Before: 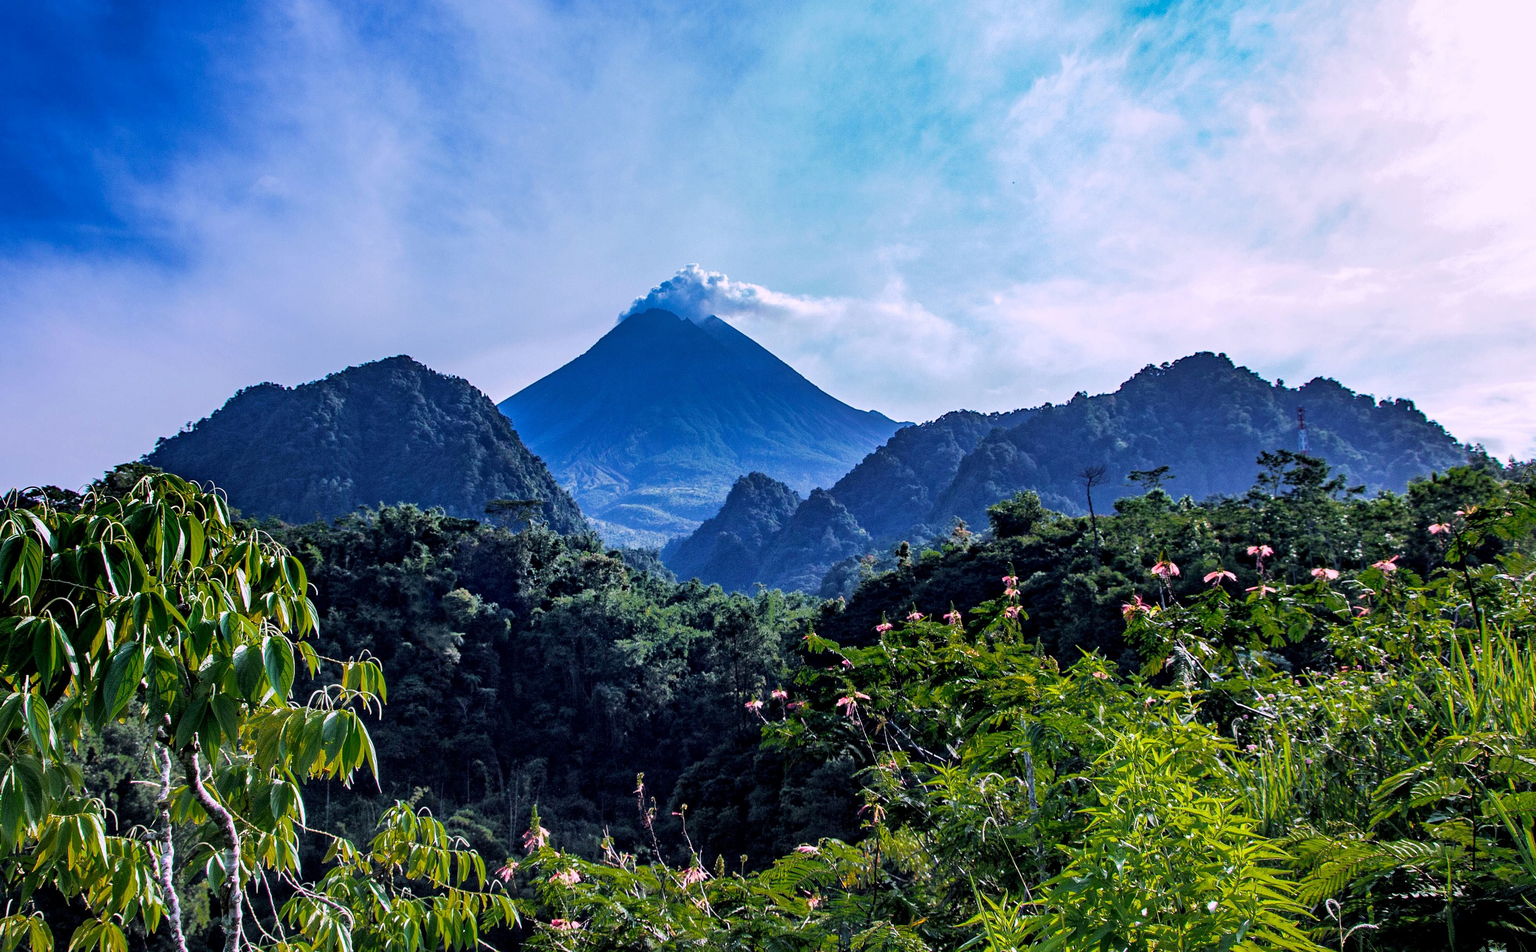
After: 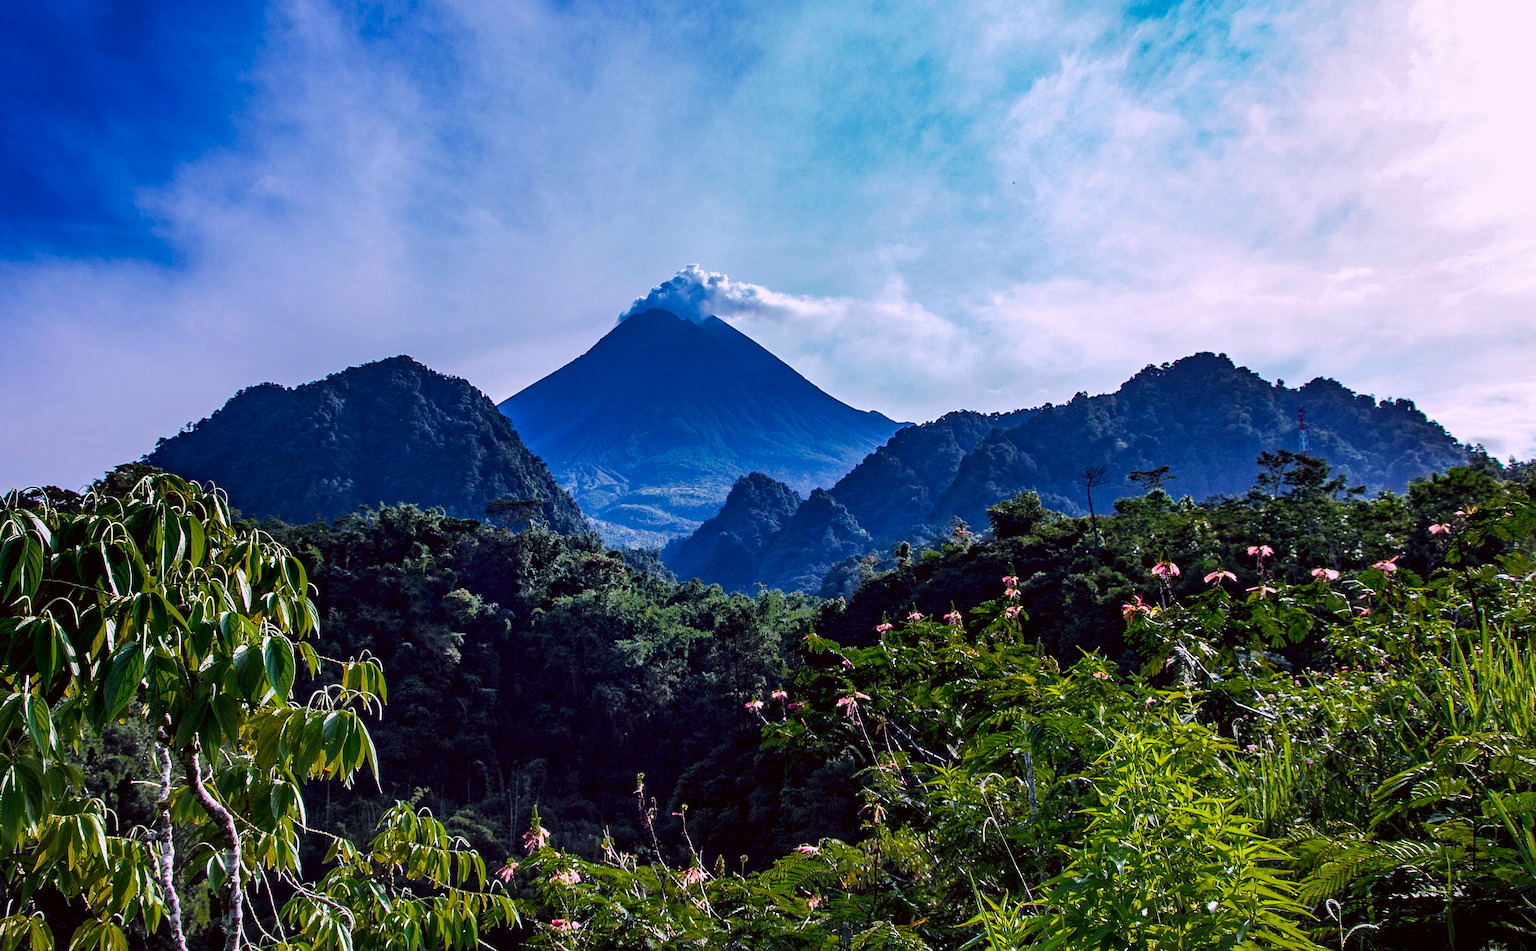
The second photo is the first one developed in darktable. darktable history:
contrast brightness saturation: contrast 0.07, brightness -0.14, saturation 0.11
color balance: mode lift, gamma, gain (sRGB), lift [1, 1.049, 1, 1]
sharpen: amount 0.2
